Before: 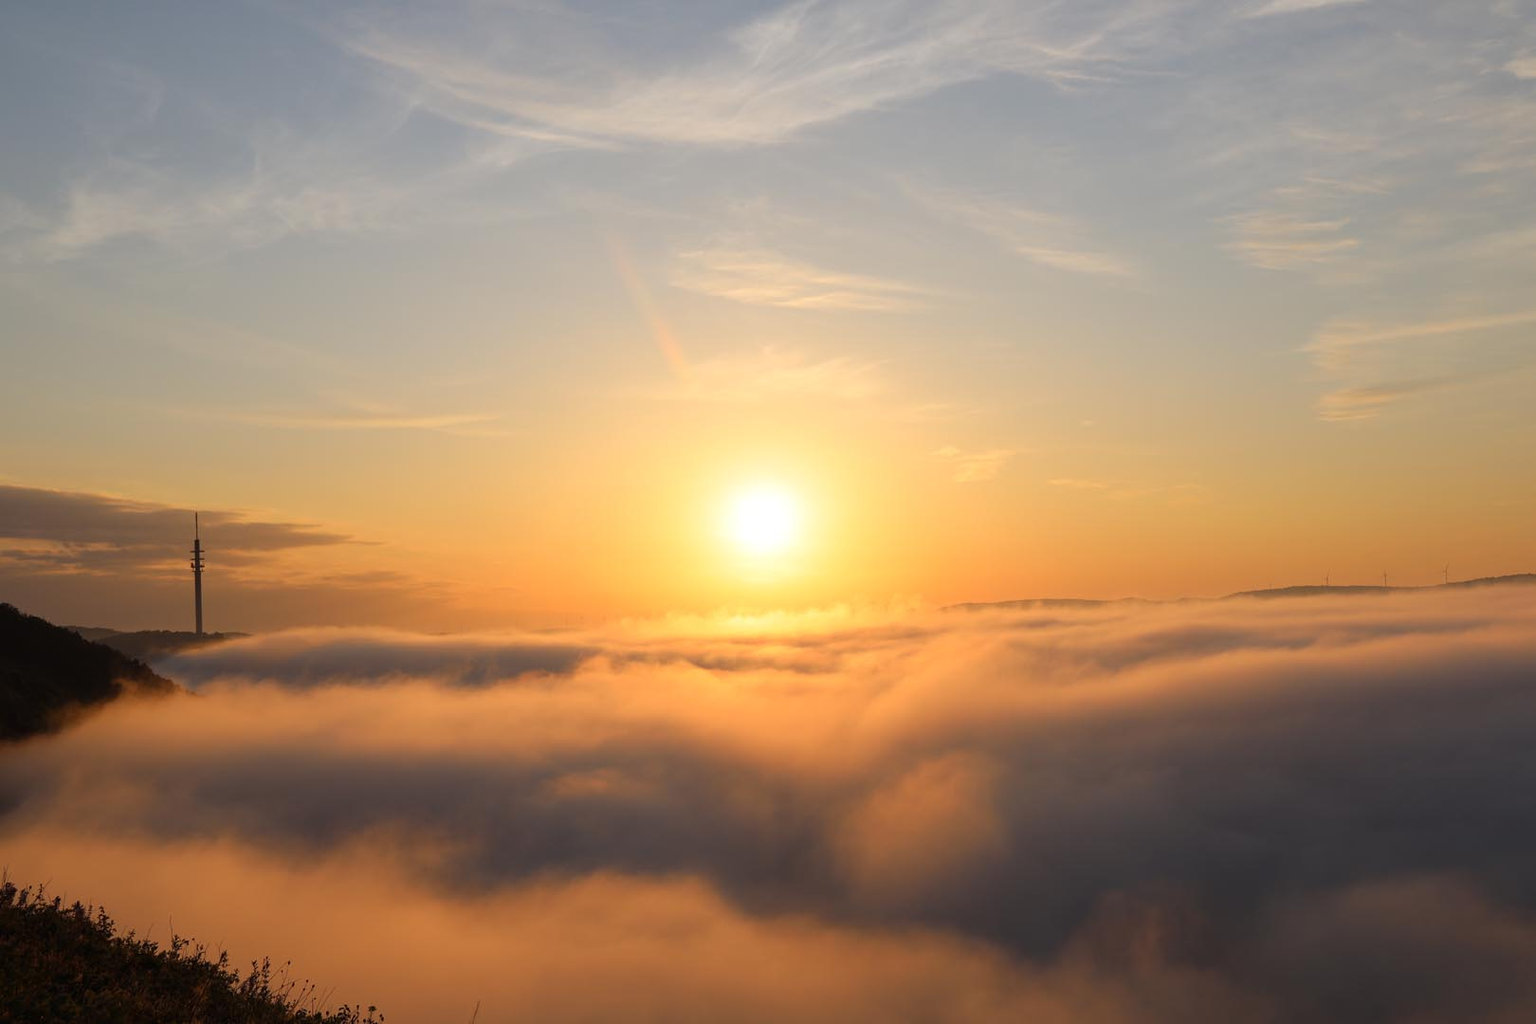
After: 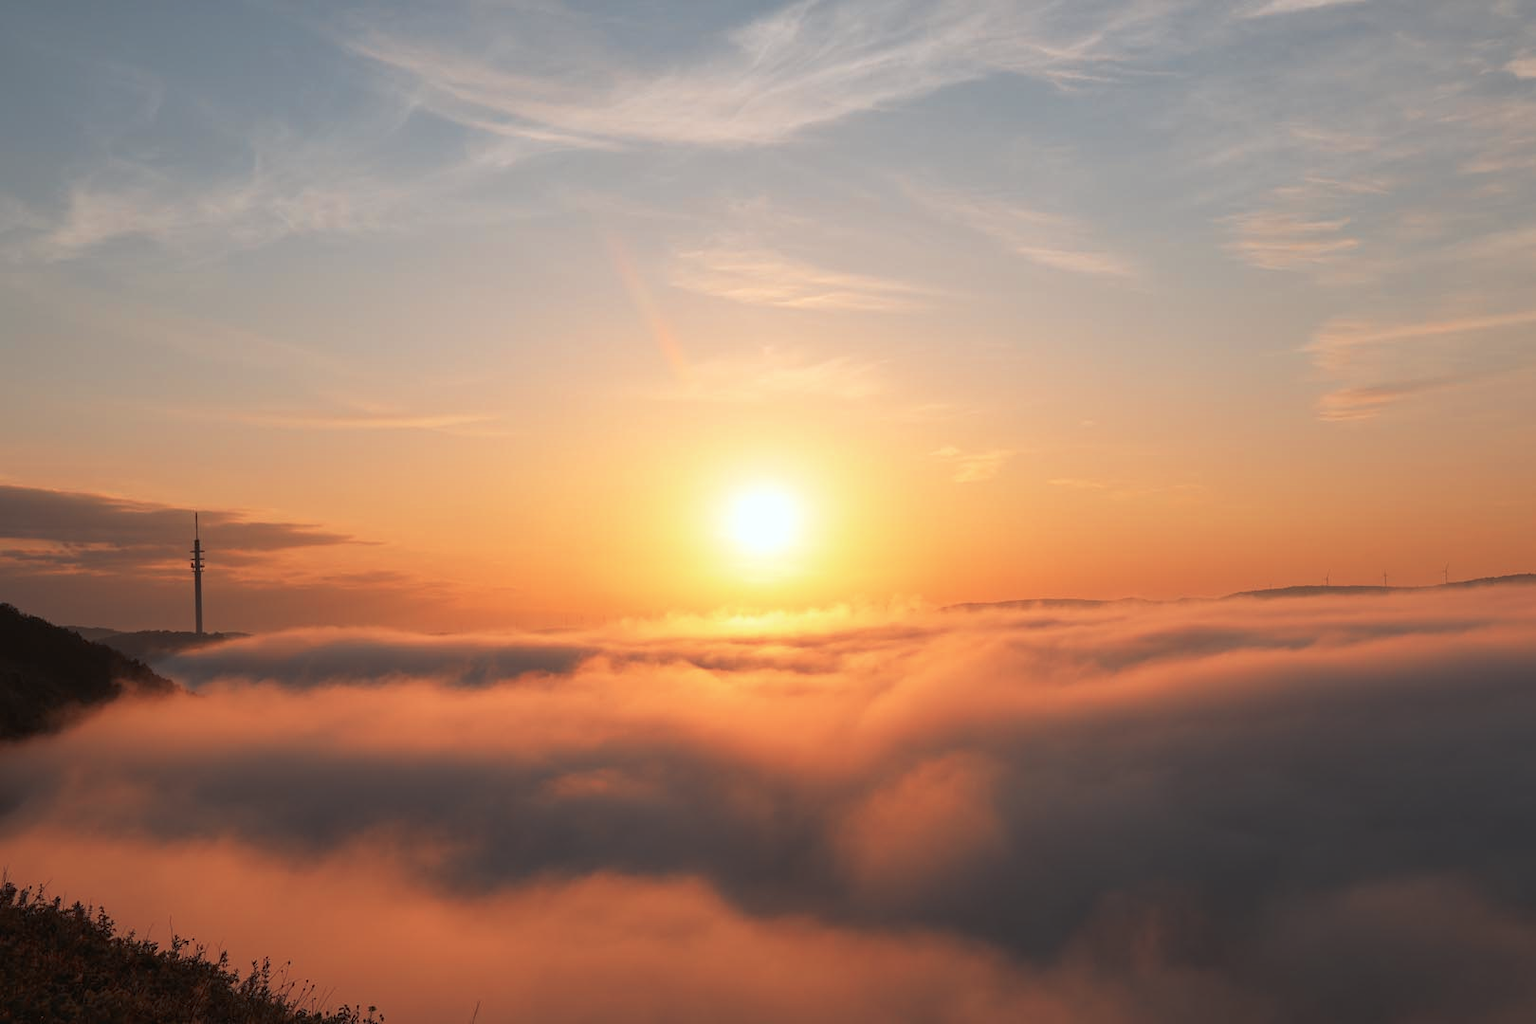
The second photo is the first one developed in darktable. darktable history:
tone curve: curves: ch0 [(0, 0) (0.003, 0.013) (0.011, 0.02) (0.025, 0.037) (0.044, 0.068) (0.069, 0.108) (0.1, 0.138) (0.136, 0.168) (0.177, 0.203) (0.224, 0.241) (0.277, 0.281) (0.335, 0.328) (0.399, 0.382) (0.468, 0.448) (0.543, 0.519) (0.623, 0.603) (0.709, 0.705) (0.801, 0.808) (0.898, 0.903) (1, 1)], preserve colors none
color look up table: target L [99.17, 98.2, 92.07, 90.91, 79.85, 69.89, 65.16, 63.14, 61.94, 33.15, 5.055, 200.88, 83.55, 79.57, 76.79, 69.73, 60.04, 56.05, 50.09, 52.48, 48.82, 46.04, 45.02, 29.68, 15.48, 94.97, 71.76, 67.1, 60.76, 57, 49.15, 52.08, 44.28, 40.86, 24.5, 23.99, 26.32, 23.39, 29.61, 13.11, 4.387, 3.812, 93.15, 86.05, 79.31, 72.61, 65.39, 49.22, 19.12], target a [-17.65, -24.42, -40.67, -17.92, -13.75, -37.97, -33.54, 0.041, -6.946, -24.2, 1.515, 0, 11.22, 25.26, 12.19, 33.59, 59.09, 31, 64.22, 15.07, 73.94, 72.22, 39.91, 7.984, 35, 2.984, 14.38, 47.45, 21.34, 0.053, 77.37, 76.9, 4.11, 20.49, 60.85, 59.02, 27.04, 53.39, -7.55, 46.66, 24.26, 8.468, -43.04, -10.83, -16.33, -25.27, -35.01, -4.561, -12.54], target b [51.63, 83.92, 16.45, 31.92, 56.59, 53.63, 25, 56.45, 11.82, 24.32, 4.796, -0.001, 59.25, 15.94, 32.22, 51.78, 66.39, 21.48, 25.99, 29.37, 31.32, 56.15, 46.82, 11.19, 21.94, -8.996, -26.32, -7.965, -7.171, -43.85, -35.55, 3.403, -54.6, -69.46, -83.13, -53.19, -17.31, 3.18, -33.99, -74.78, -54.21, -4.811, -13.4, -2.72, -26.18, -32.91, -2.902, -18.54, -3.209], num patches 49
